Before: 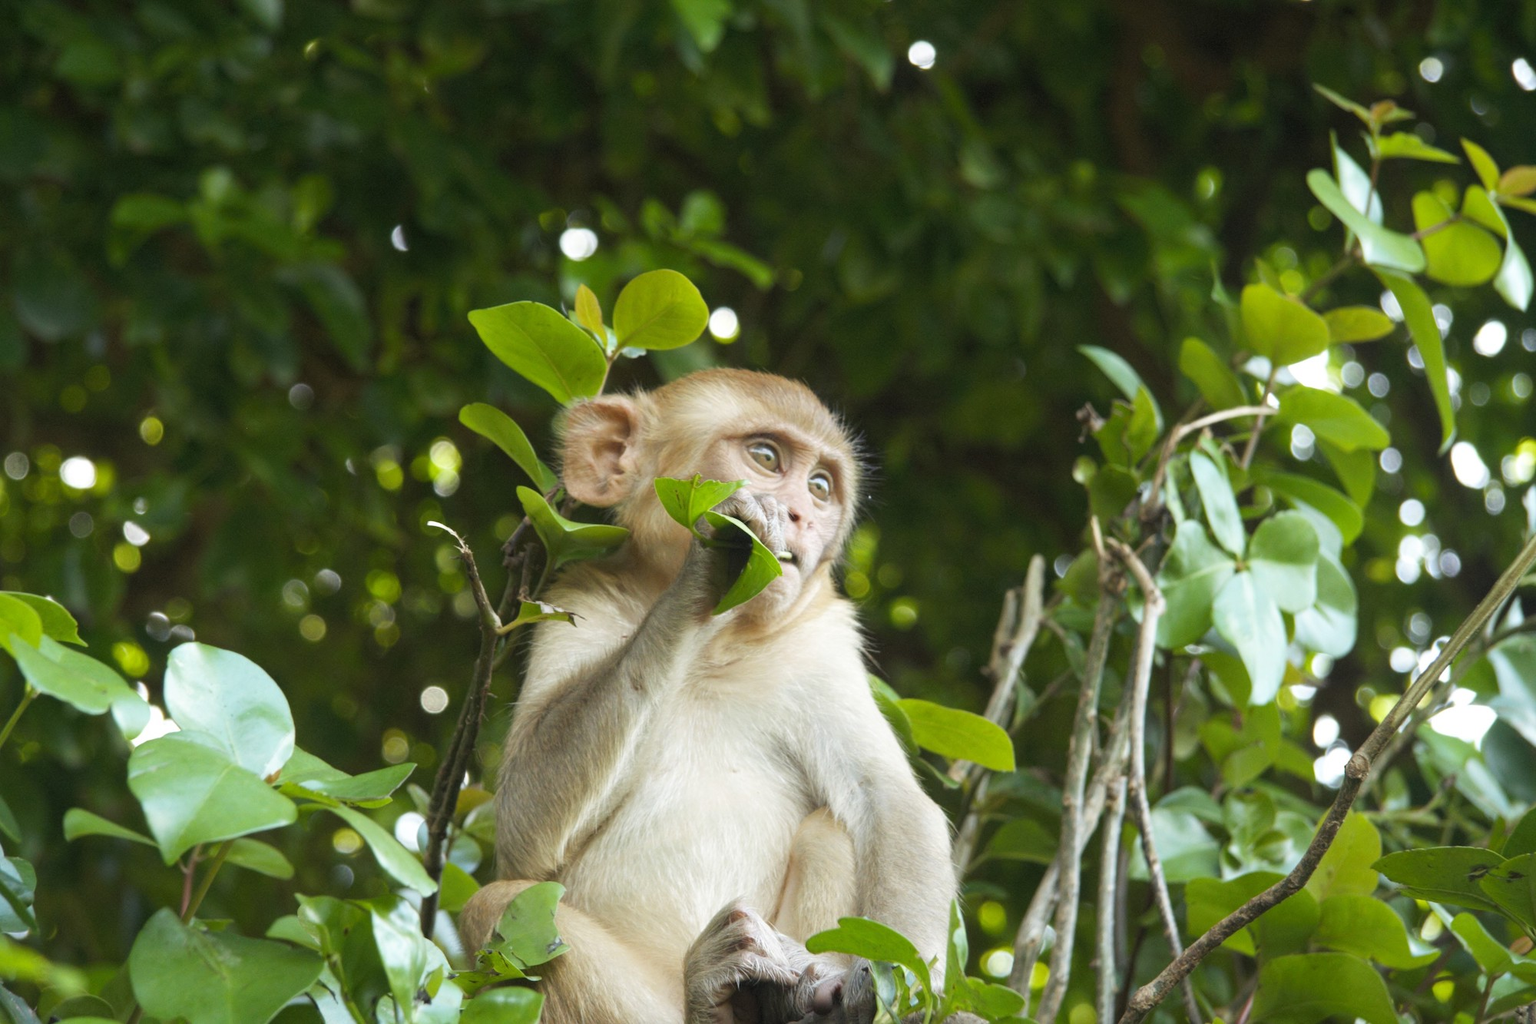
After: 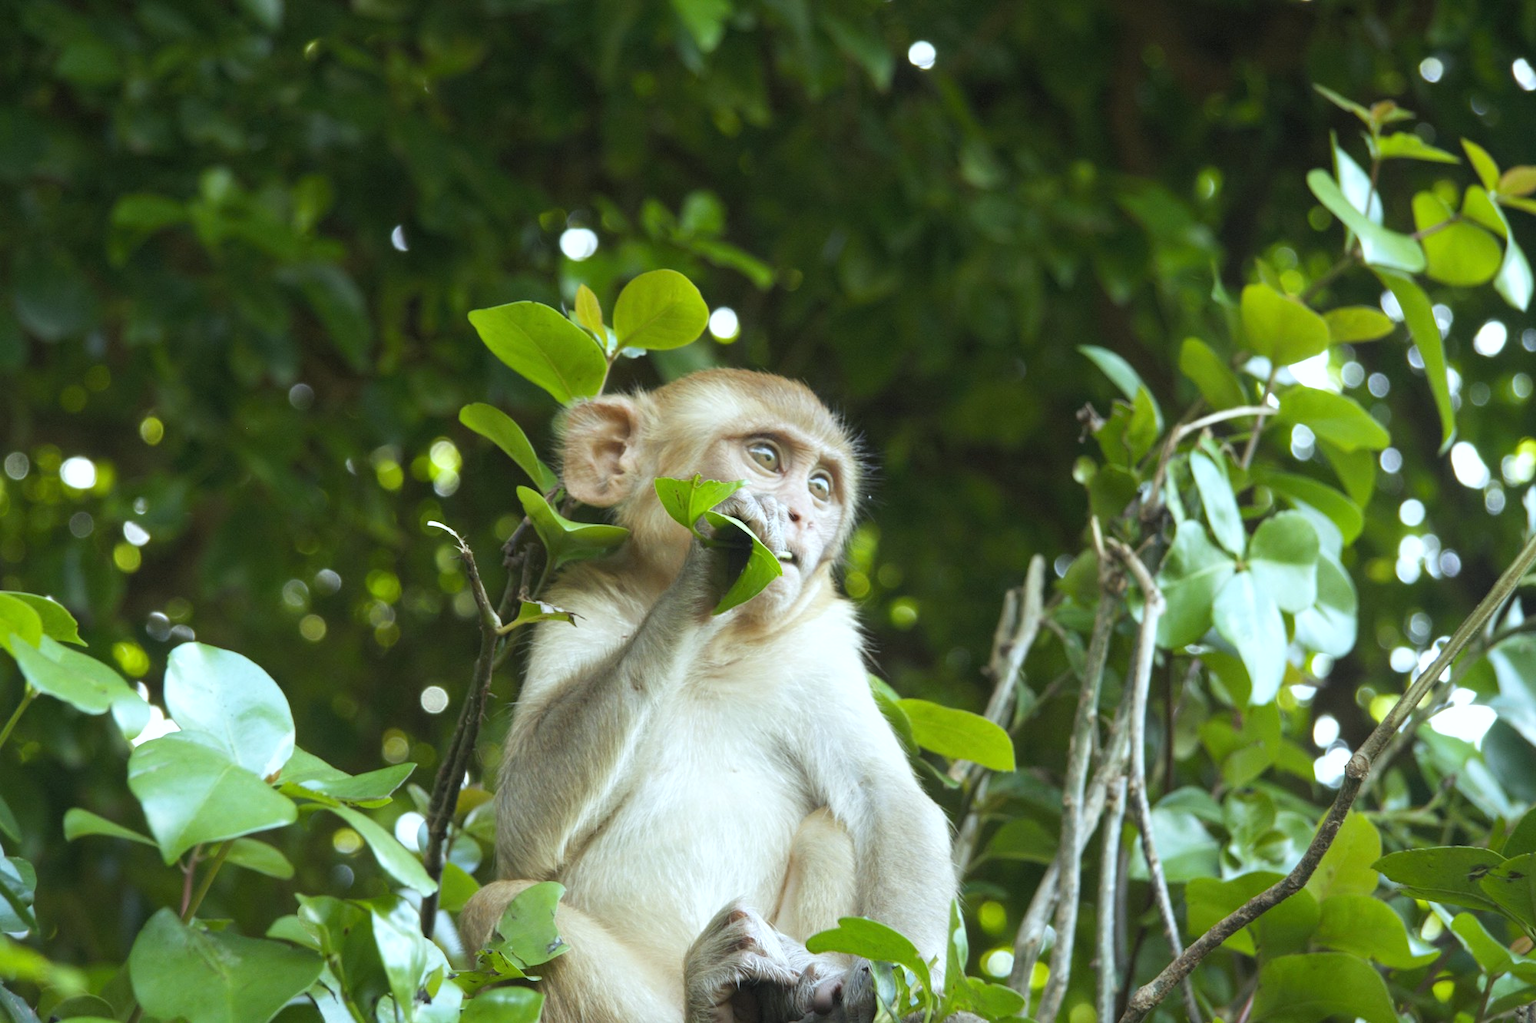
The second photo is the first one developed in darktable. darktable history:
white balance: red 0.925, blue 1.046
exposure: exposure 0.2 EV, compensate highlight preservation false
